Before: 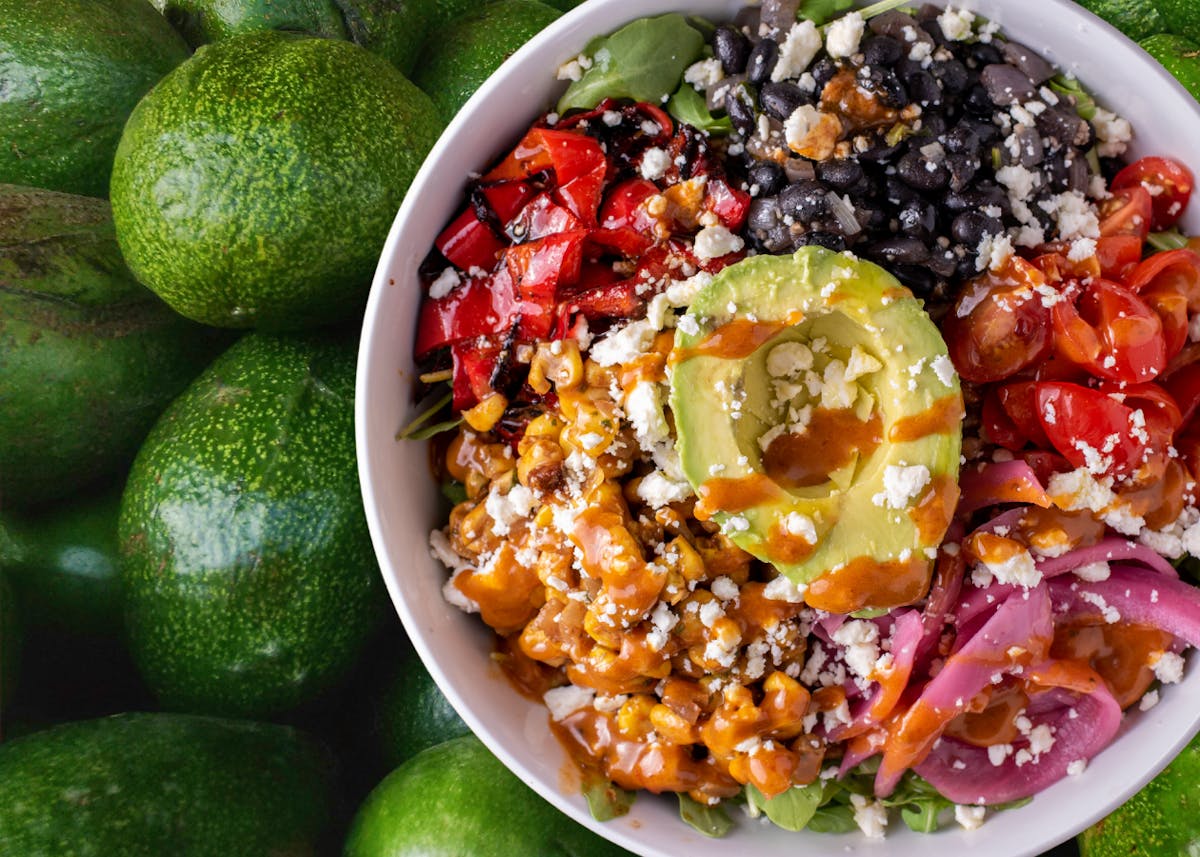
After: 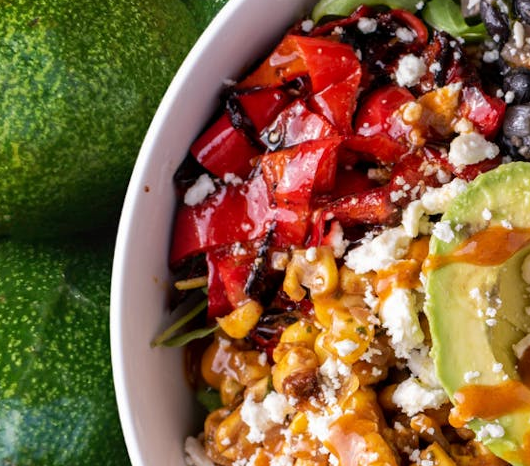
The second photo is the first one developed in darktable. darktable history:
crop: left 20.476%, top 10.864%, right 35.341%, bottom 34.698%
